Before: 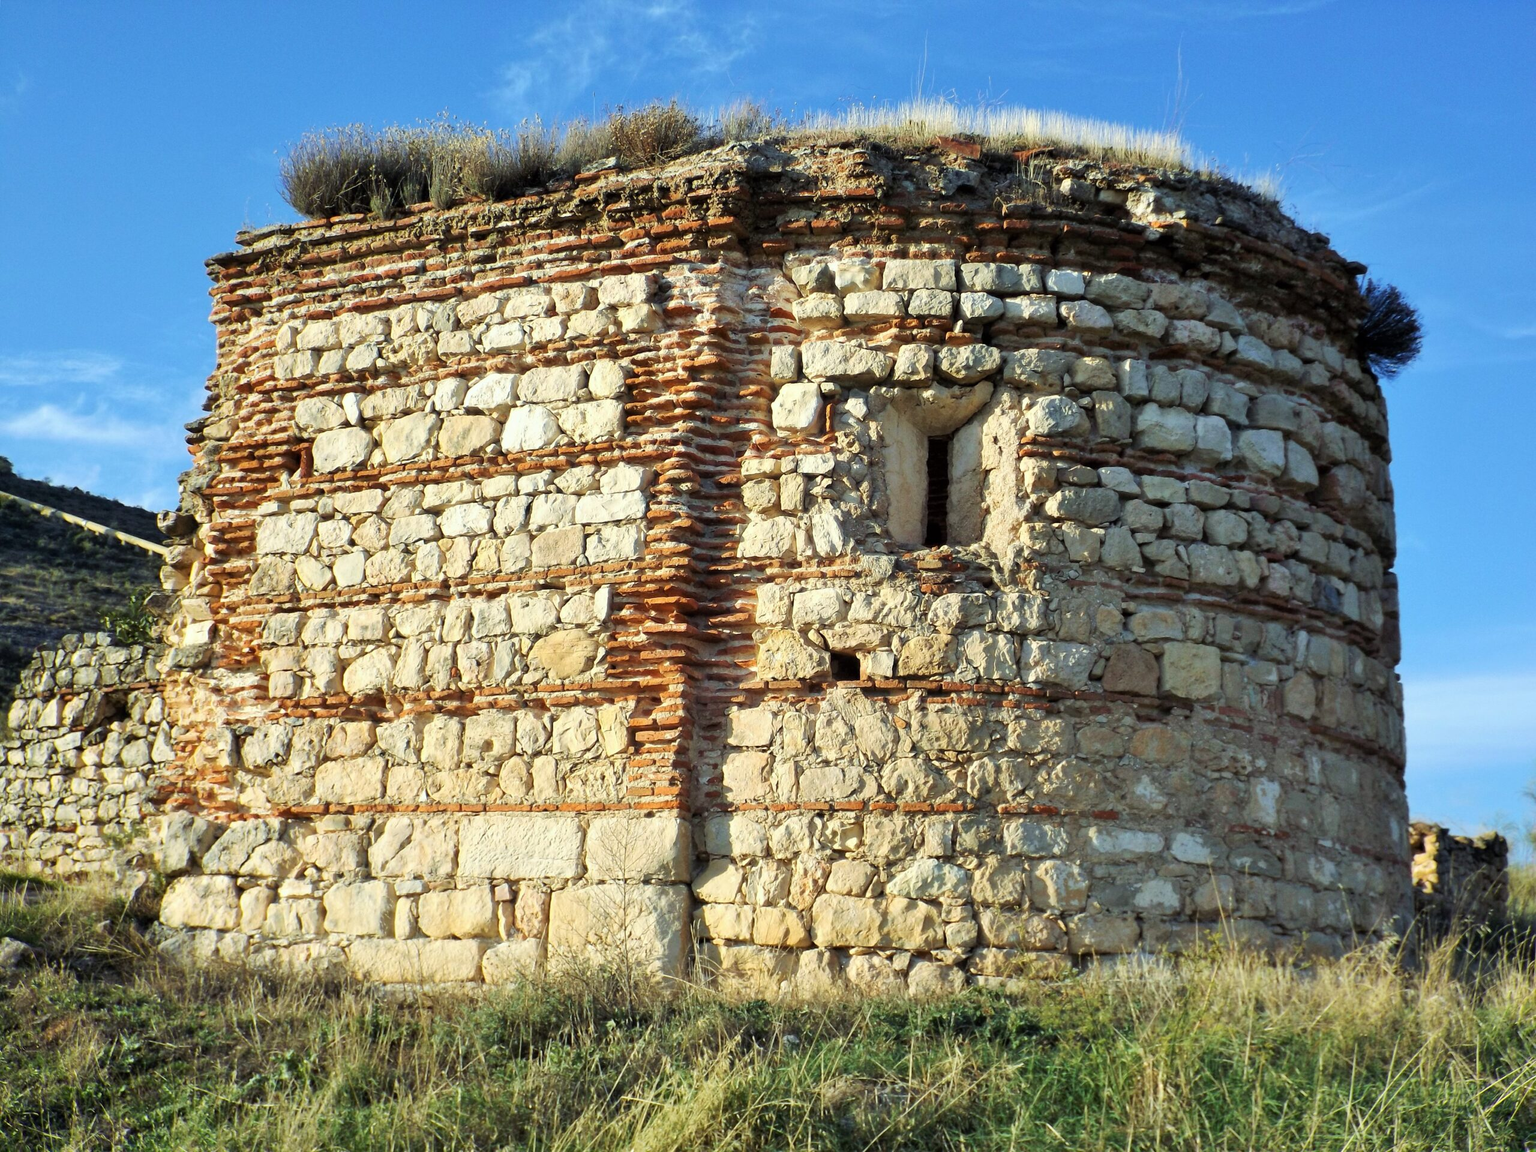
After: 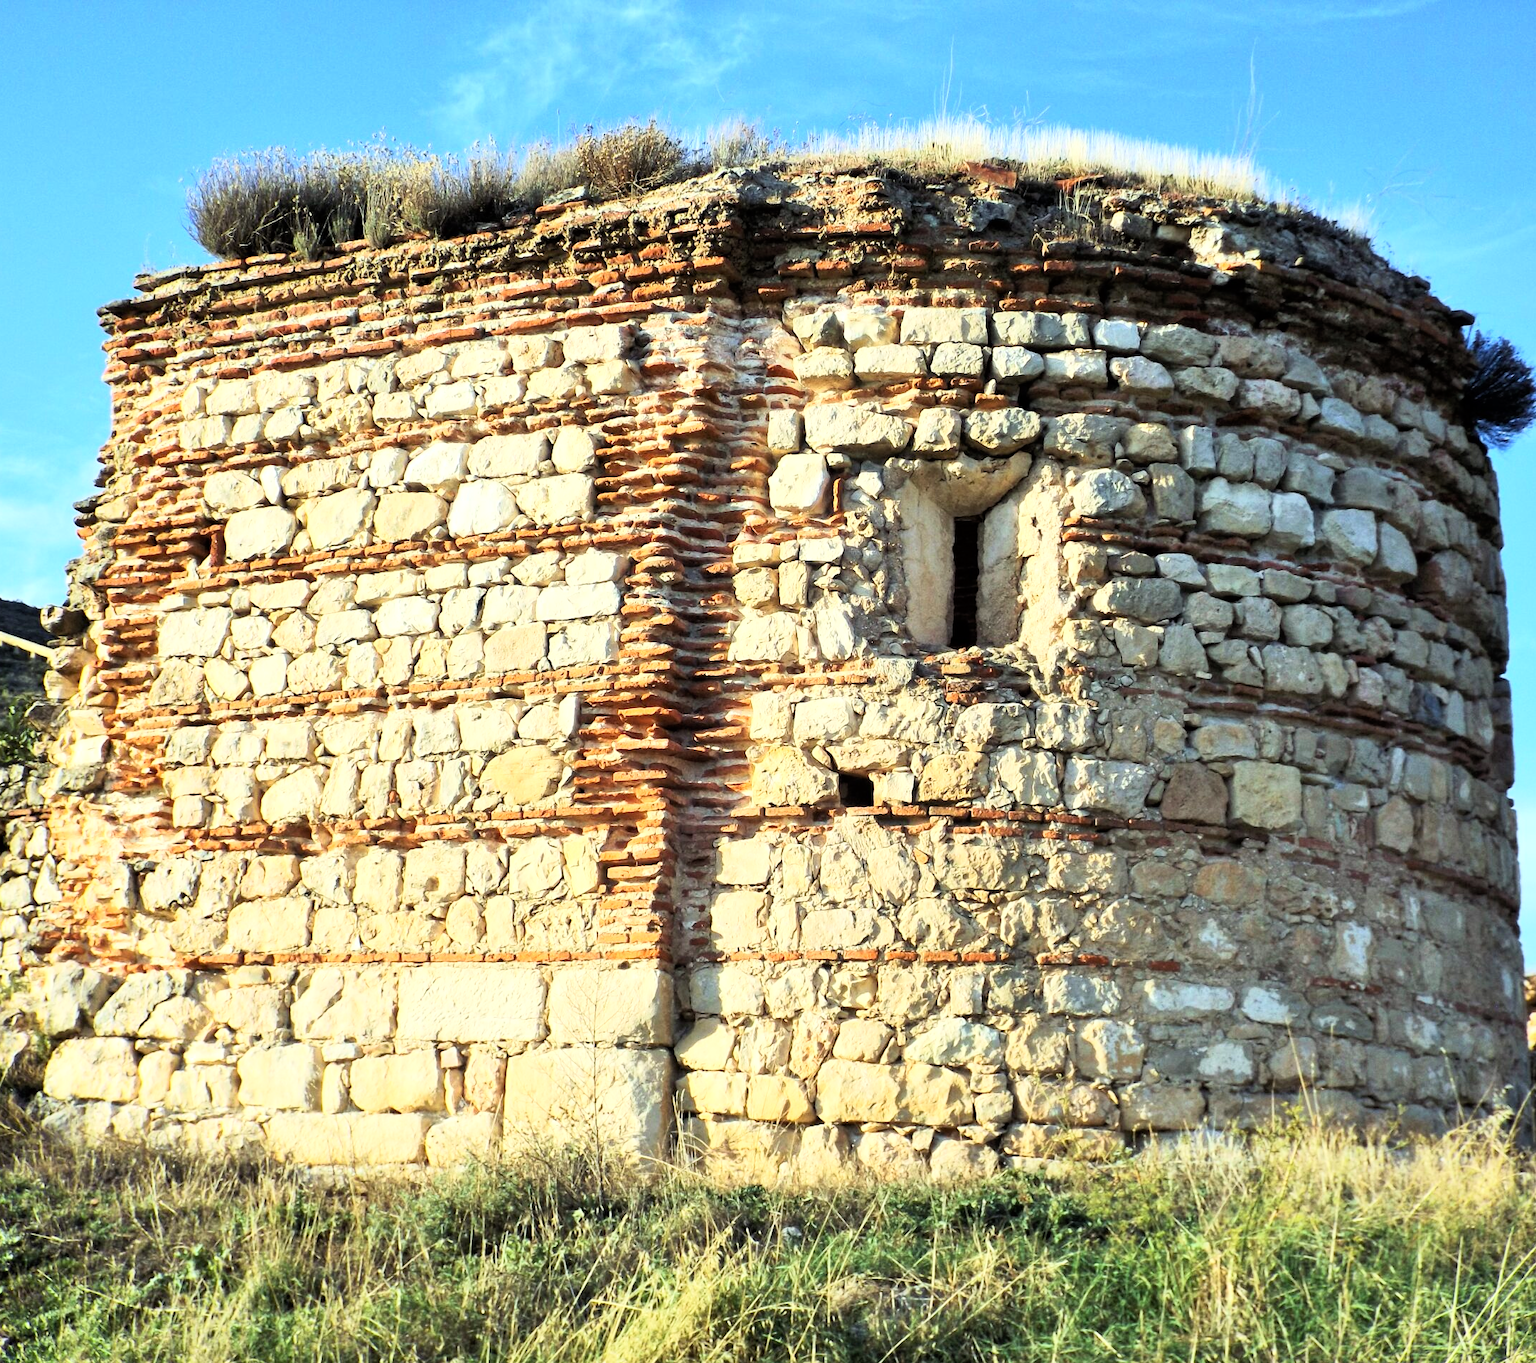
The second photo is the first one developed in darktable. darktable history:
crop: left 8.026%, right 7.374%
base curve: curves: ch0 [(0, 0) (0.005, 0.002) (0.193, 0.295) (0.399, 0.664) (0.75, 0.928) (1, 1)]
exposure: exposure 0.207 EV, compensate highlight preservation false
